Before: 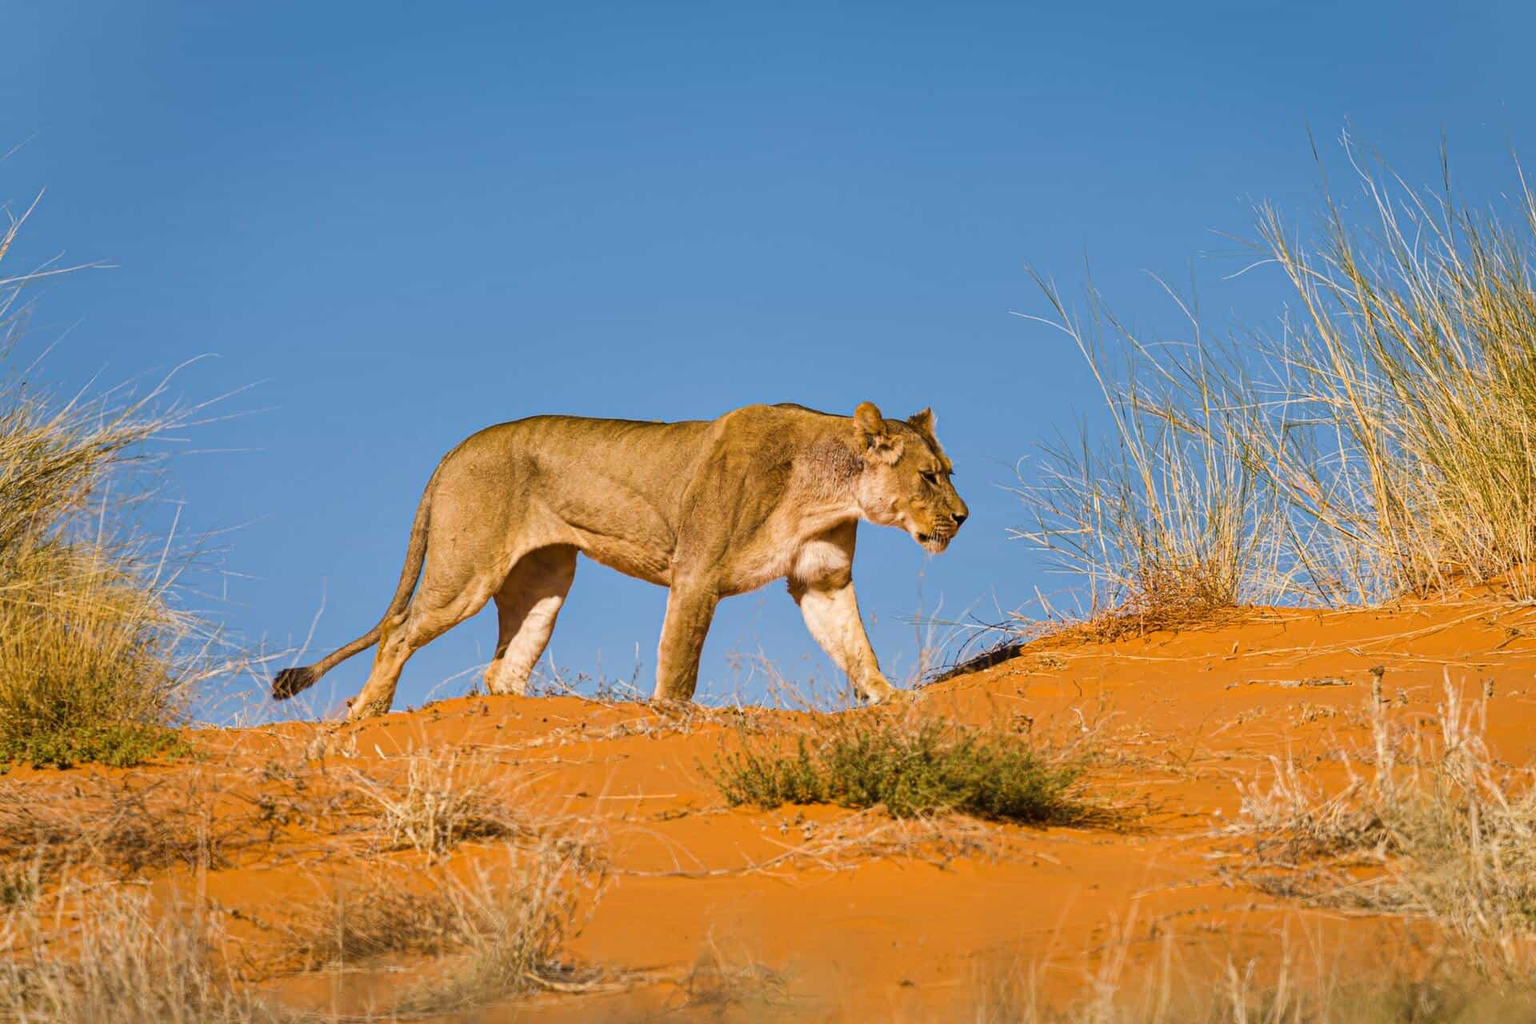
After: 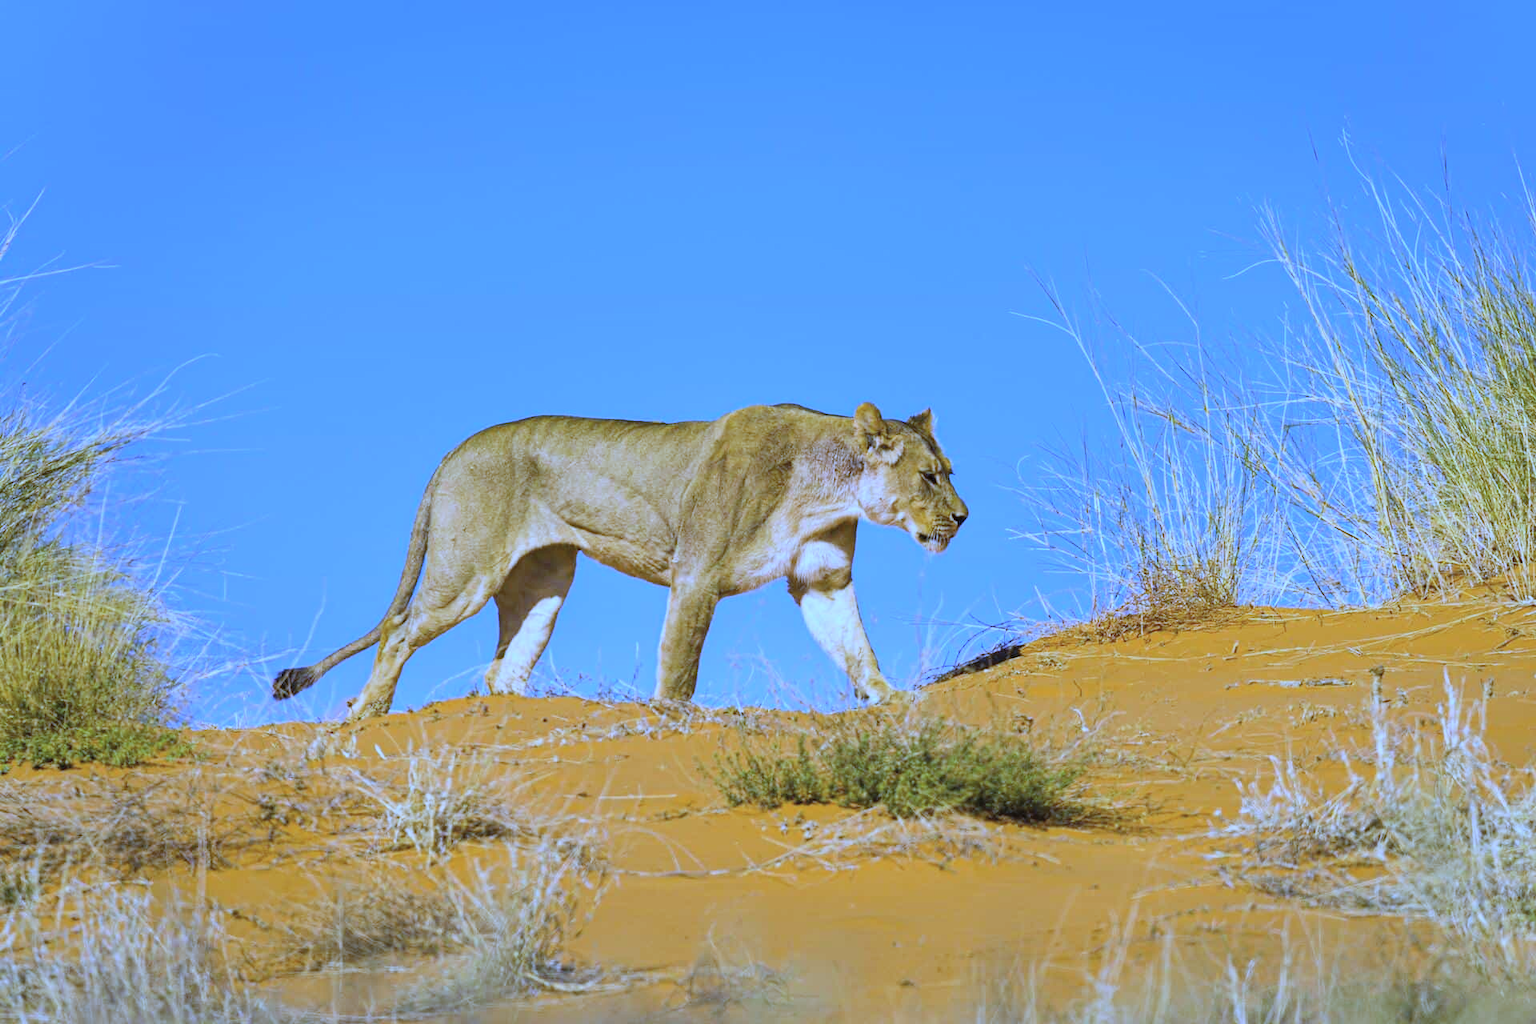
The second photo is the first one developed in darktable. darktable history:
white balance: red 0.766, blue 1.537
contrast brightness saturation: brightness 0.15
color calibration: illuminant custom, x 0.368, y 0.373, temperature 4330.32 K
